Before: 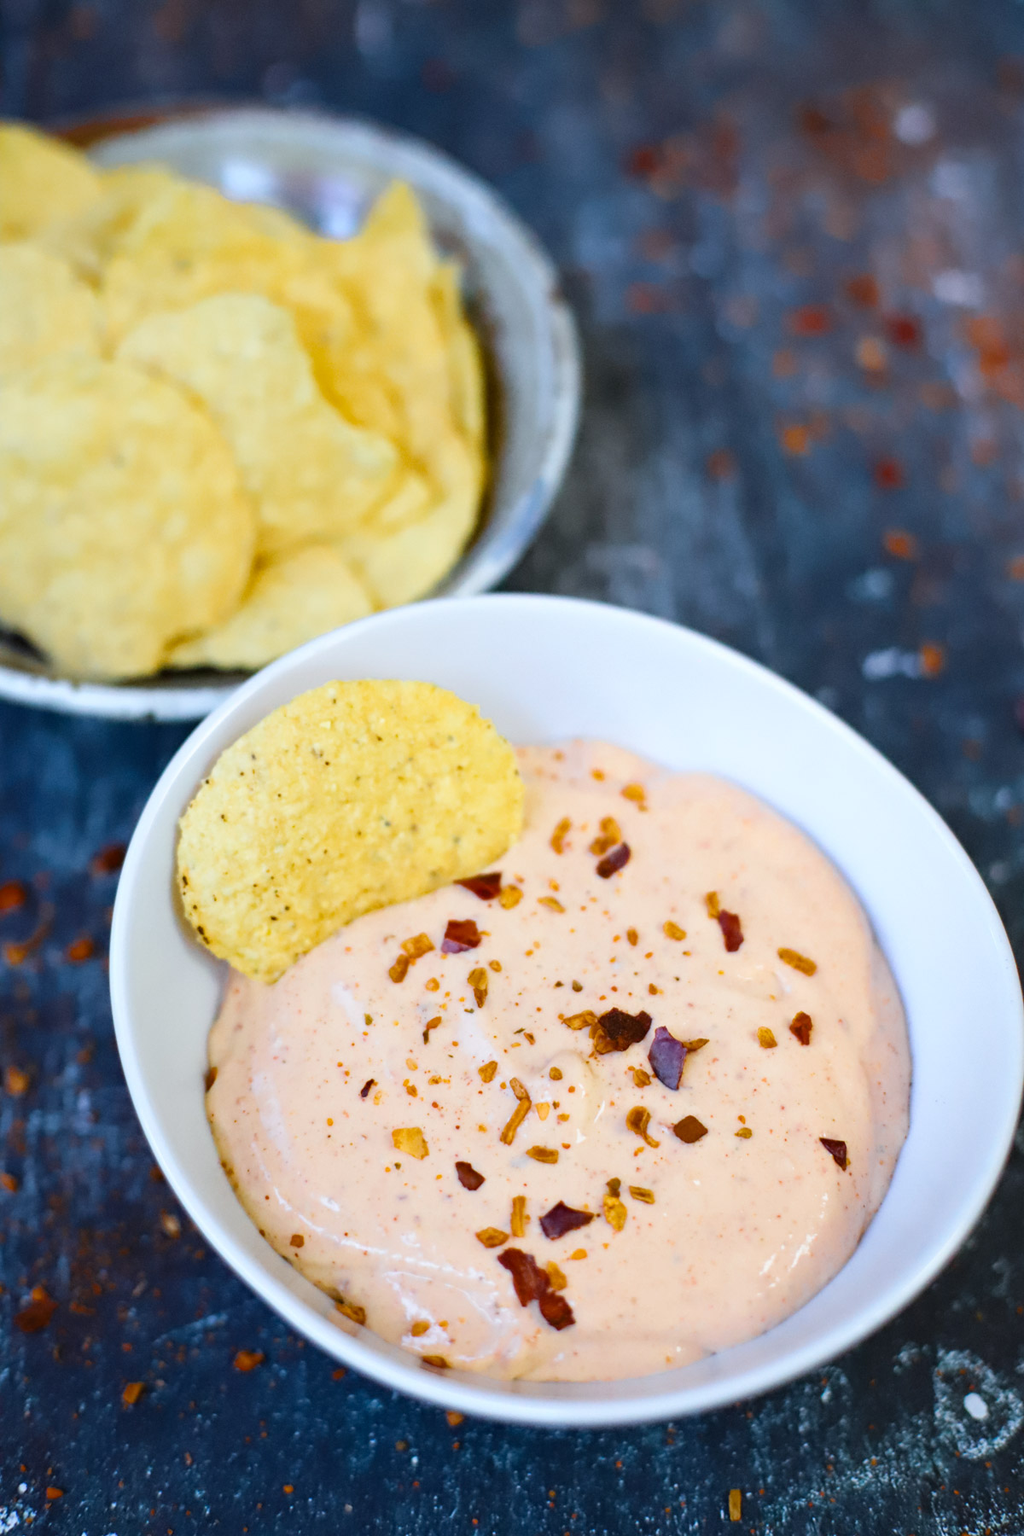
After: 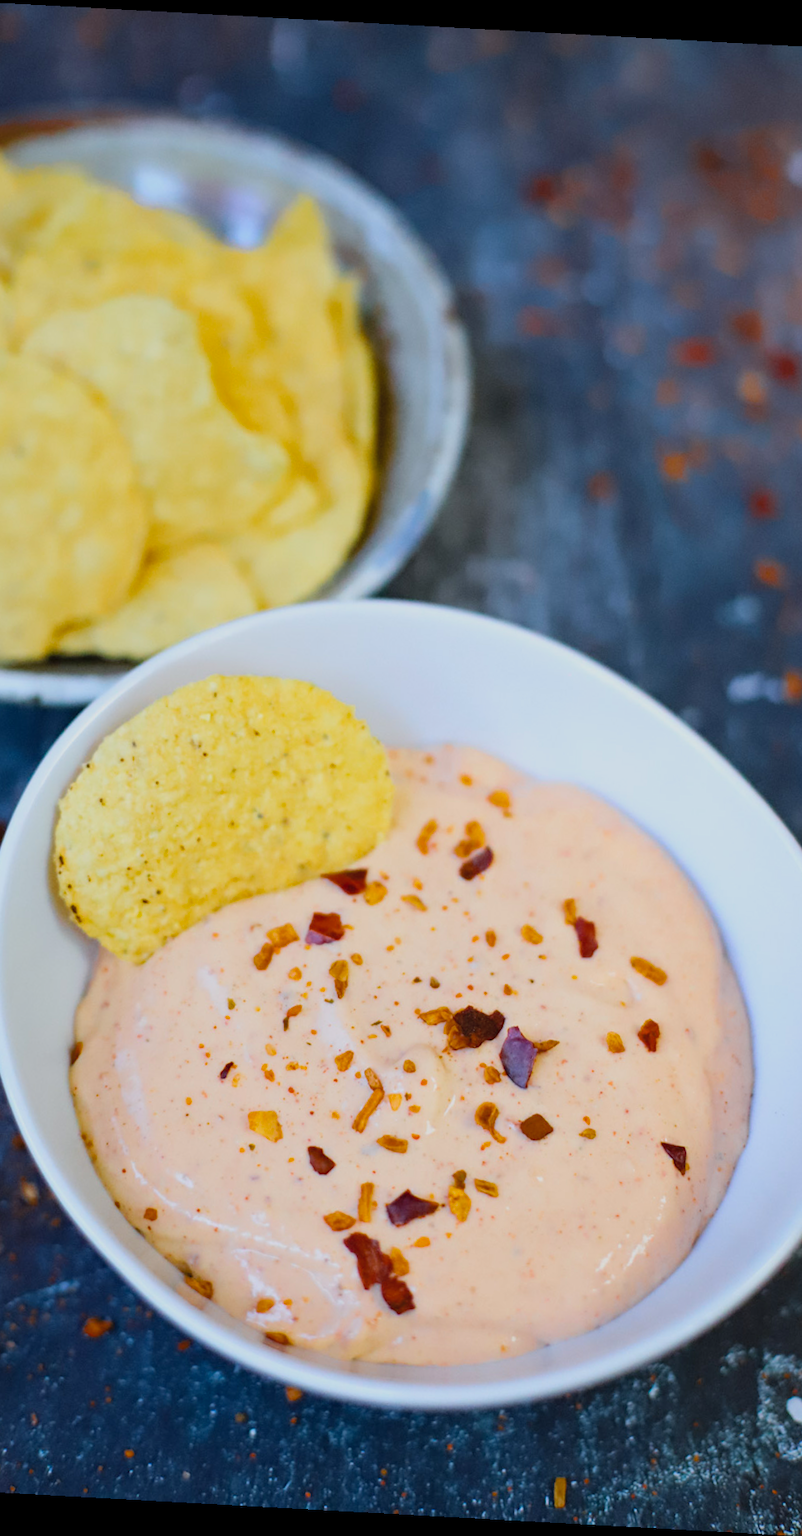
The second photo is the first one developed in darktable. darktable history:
contrast brightness saturation: brightness 0.091, saturation 0.19
exposure: exposure -0.463 EV, compensate highlight preservation false
crop and rotate: angle -3.12°, left 14.274%, top 0.038%, right 10.729%, bottom 0.06%
